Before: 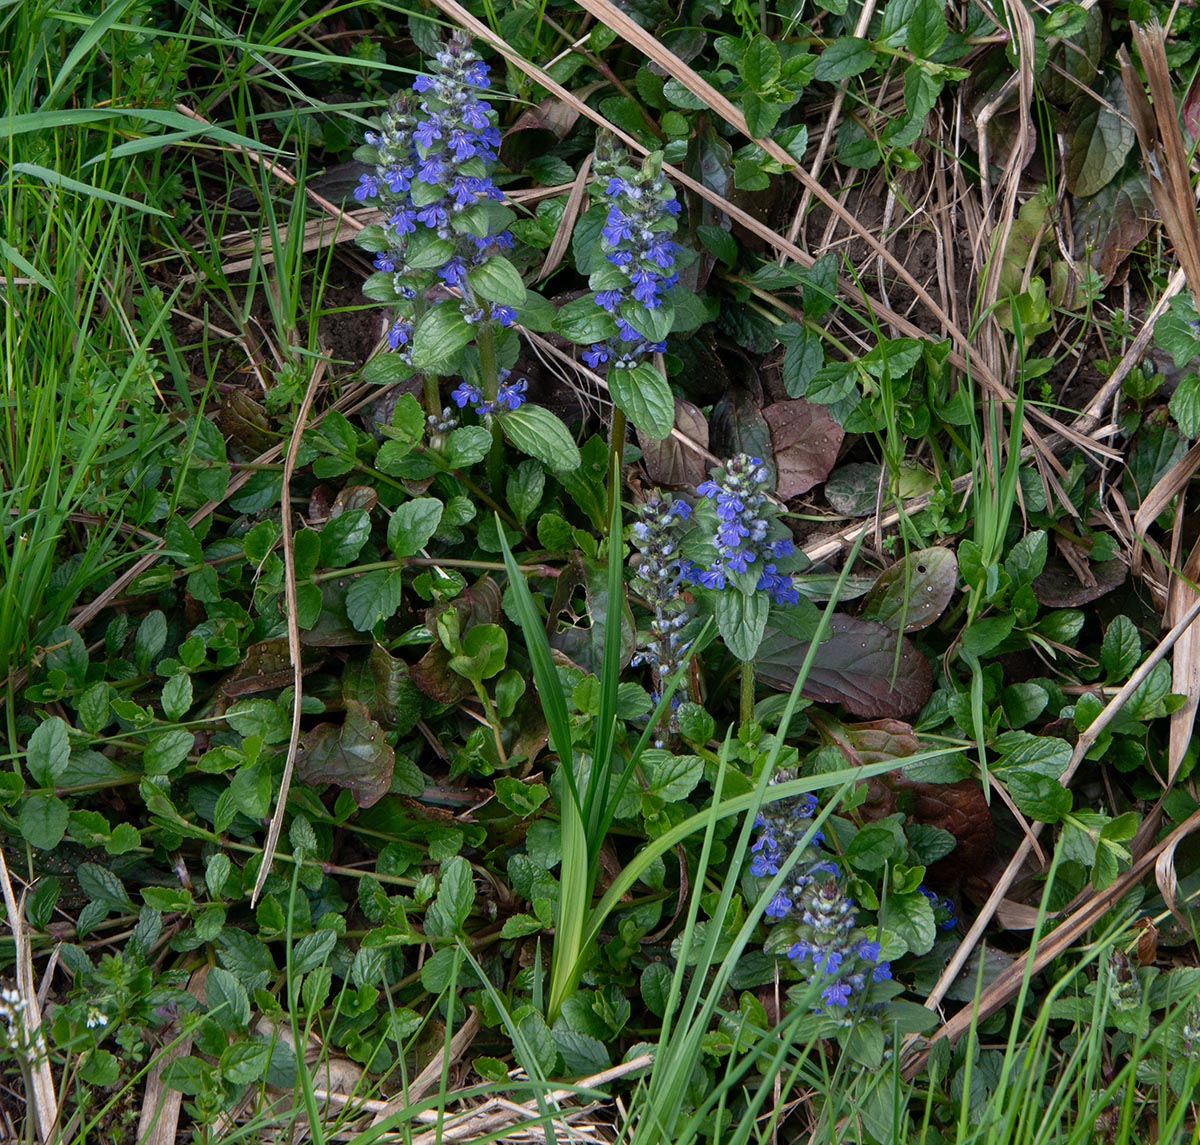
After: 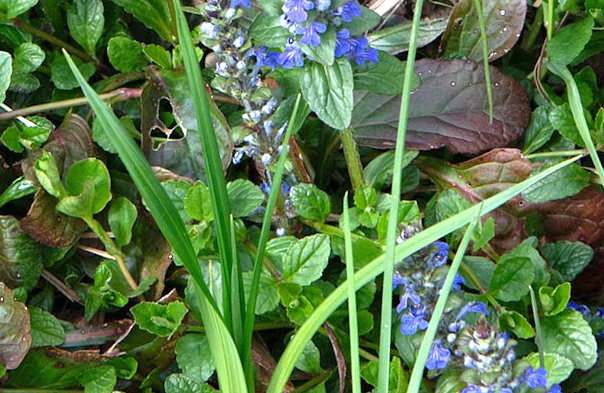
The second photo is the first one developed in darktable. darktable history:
exposure: black level correction 0, exposure 1.2 EV, compensate exposure bias true, compensate highlight preservation false
crop: left 34.479%, top 38.822%, right 13.718%, bottom 5.172%
rotate and perspective: rotation -14.8°, crop left 0.1, crop right 0.903, crop top 0.25, crop bottom 0.748
